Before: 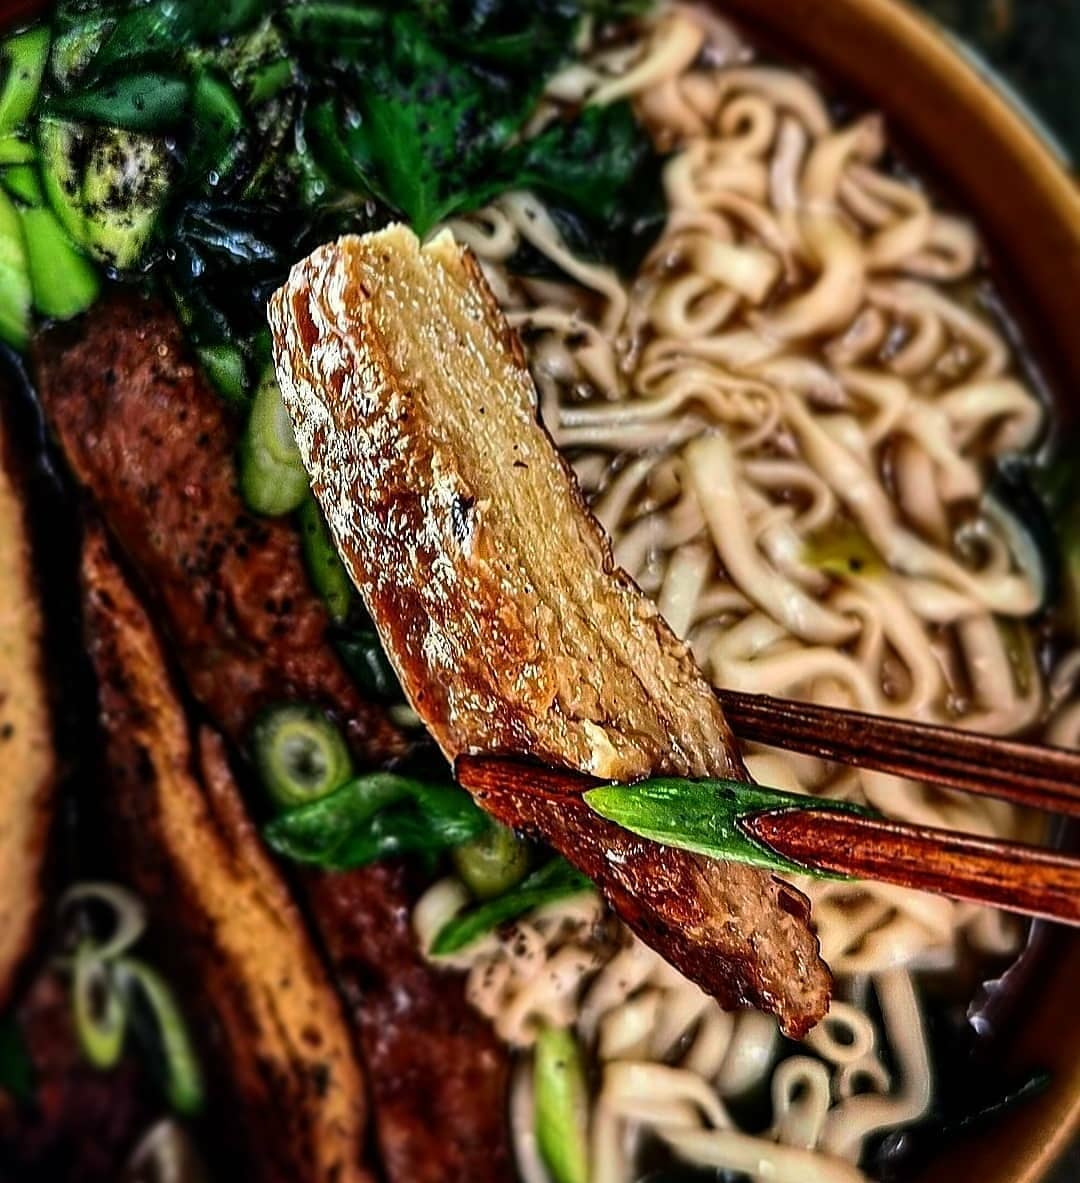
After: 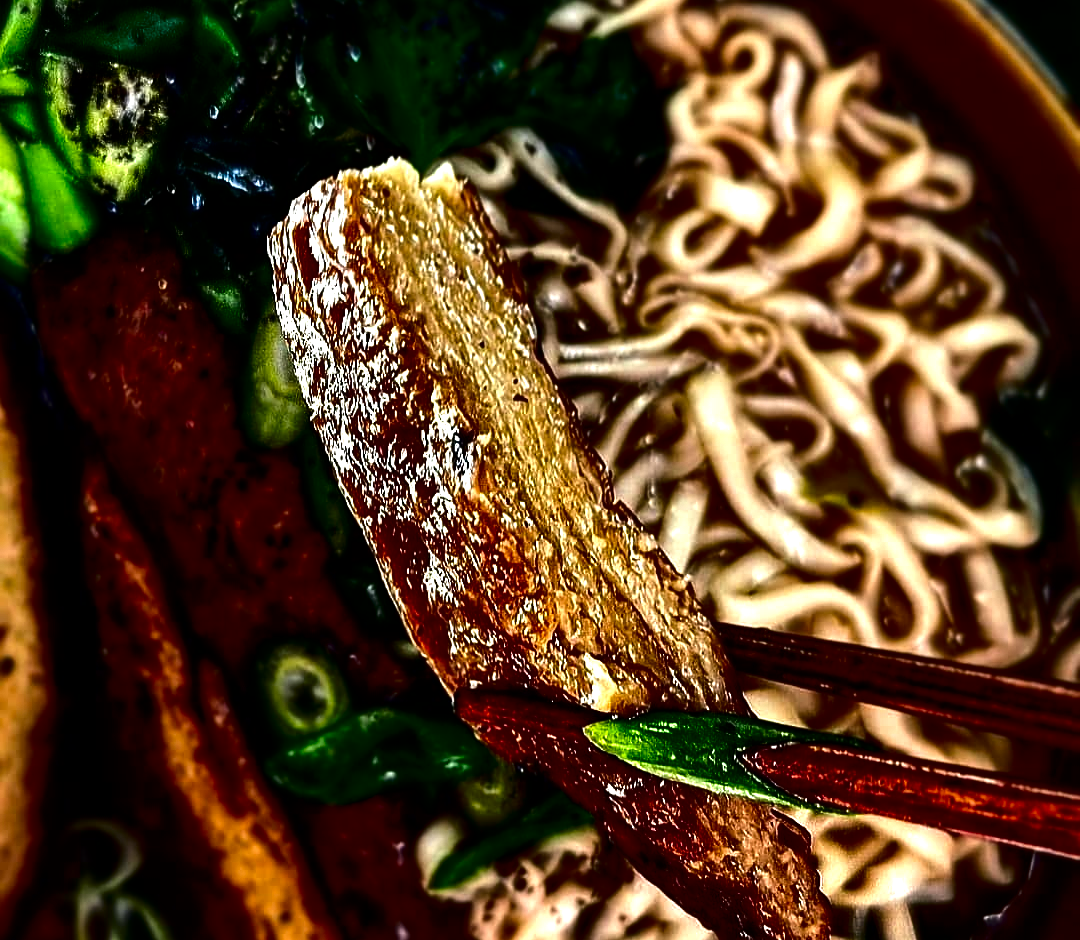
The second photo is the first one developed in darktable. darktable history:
crop and rotate: top 5.65%, bottom 14.827%
shadows and highlights: shadows 12.08, white point adjustment 1.25, soften with gaussian
exposure: exposure -0.013 EV, compensate highlight preservation false
contrast brightness saturation: contrast 0.089, brightness -0.575, saturation 0.166
tone equalizer: -8 EV -0.752 EV, -7 EV -0.734 EV, -6 EV -0.608 EV, -5 EV -0.421 EV, -3 EV 0.375 EV, -2 EV 0.6 EV, -1 EV 0.692 EV, +0 EV 0.726 EV, edges refinement/feathering 500, mask exposure compensation -1.57 EV, preserve details no
